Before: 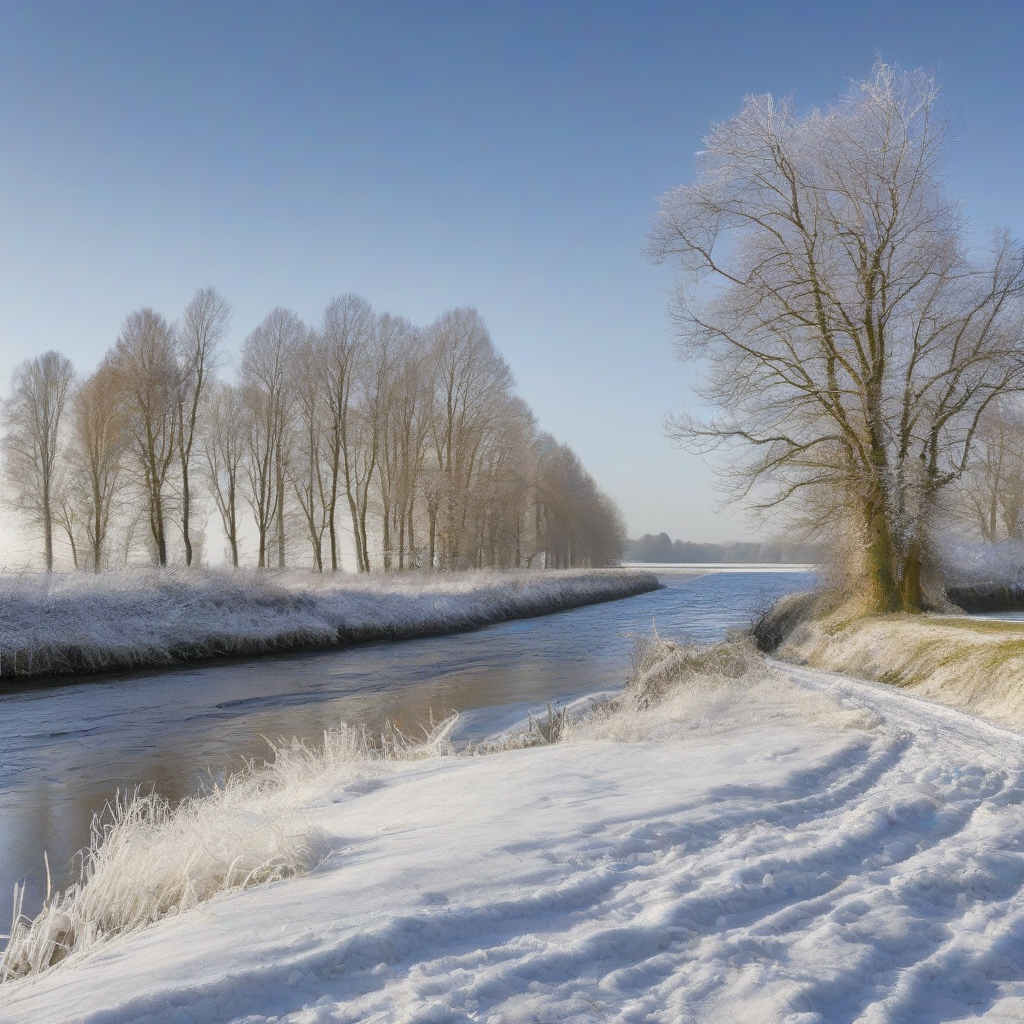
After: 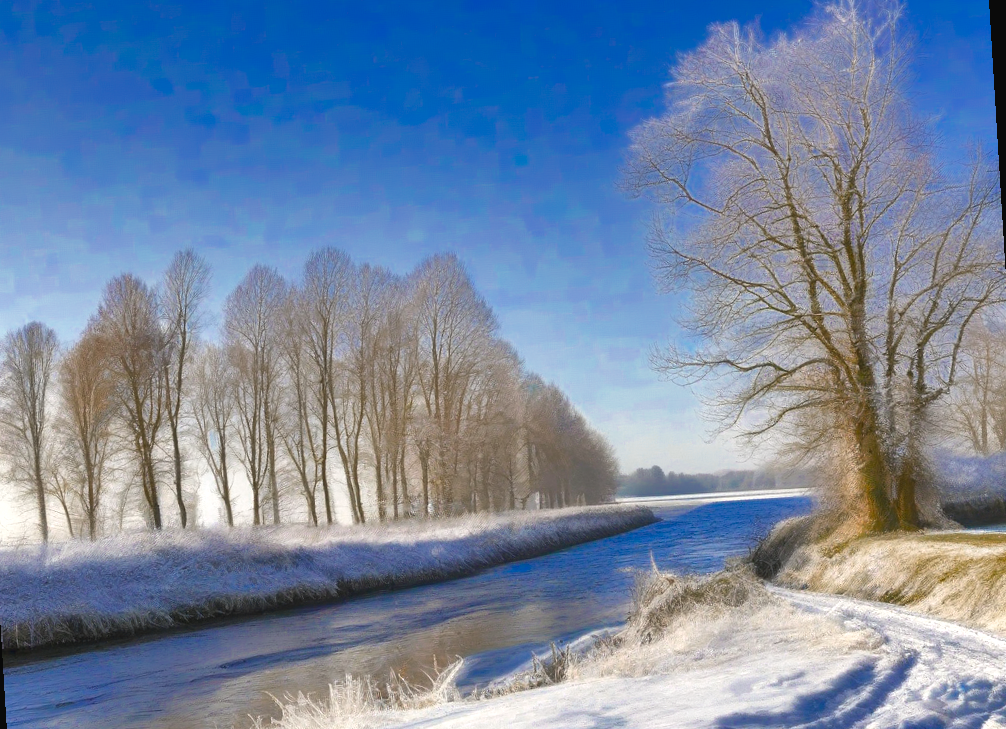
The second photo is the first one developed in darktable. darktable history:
shadows and highlights: soften with gaussian
rotate and perspective: rotation -3.52°, crop left 0.036, crop right 0.964, crop top 0.081, crop bottom 0.919
exposure: black level correction -0.002, exposure 0.54 EV, compensate highlight preservation false
crop: bottom 19.644%
color zones: curves: ch0 [(0, 0.553) (0.123, 0.58) (0.23, 0.419) (0.468, 0.155) (0.605, 0.132) (0.723, 0.063) (0.833, 0.172) (0.921, 0.468)]; ch1 [(0.025, 0.645) (0.229, 0.584) (0.326, 0.551) (0.537, 0.446) (0.599, 0.911) (0.708, 1) (0.805, 0.944)]; ch2 [(0.086, 0.468) (0.254, 0.464) (0.638, 0.564) (0.702, 0.592) (0.768, 0.564)]
